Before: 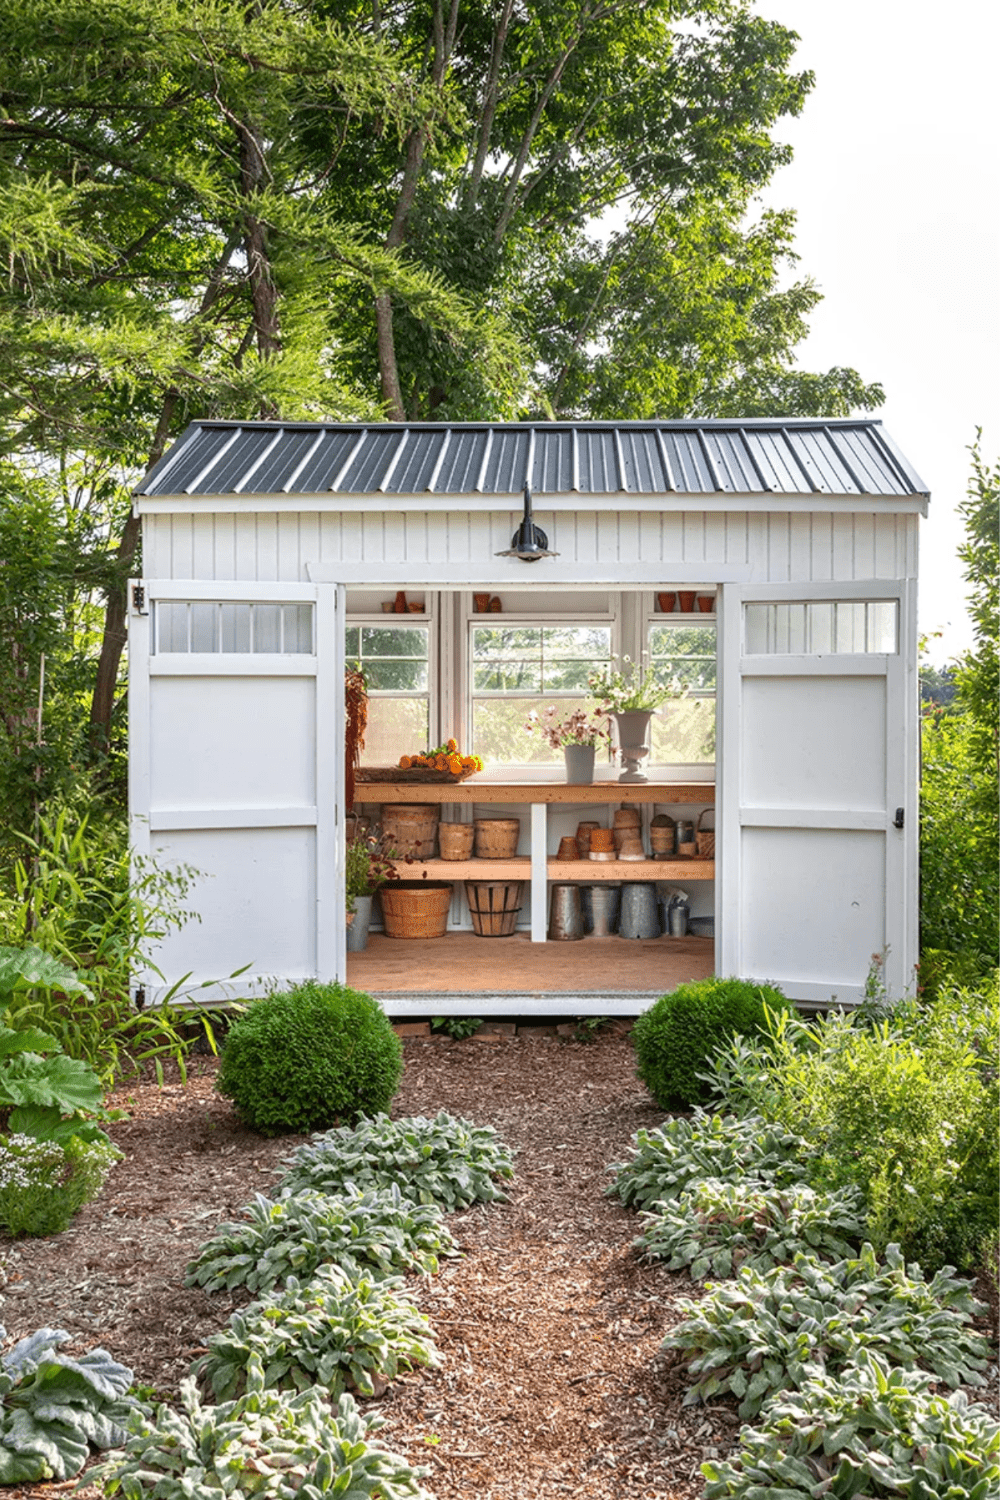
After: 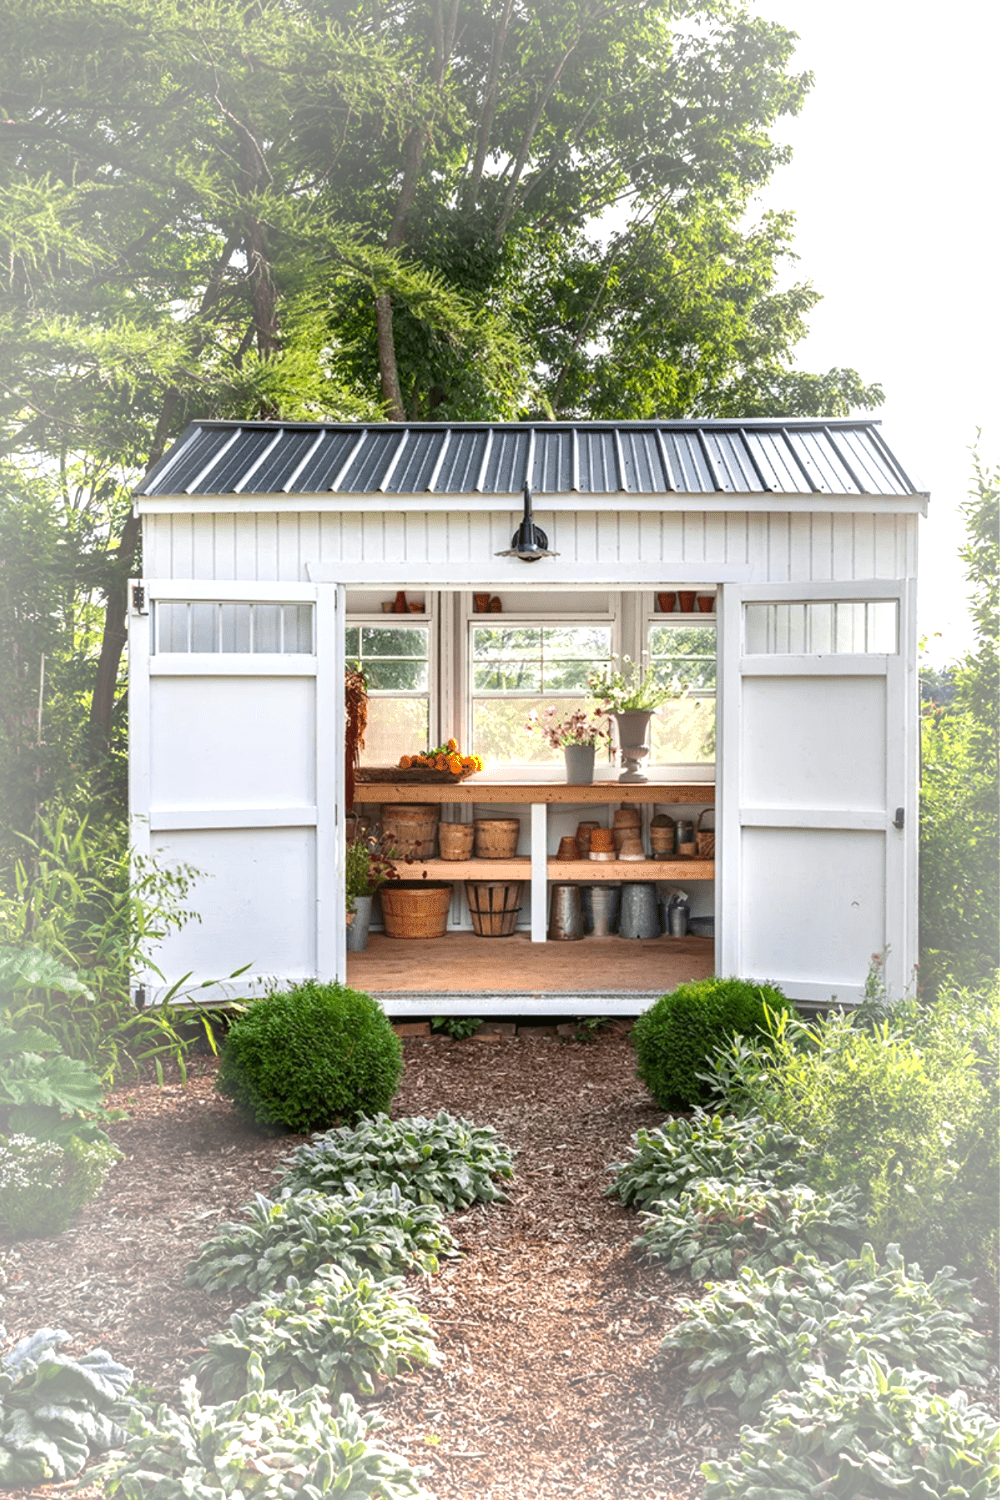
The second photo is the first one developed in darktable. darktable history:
vignetting: fall-off start 65.77%, fall-off radius 39.66%, brightness 0.296, saturation 0.003, automatic ratio true, width/height ratio 0.669, unbound false
tone equalizer: -8 EV -0.001 EV, -7 EV 0.002 EV, -6 EV -0.002 EV, -5 EV -0.012 EV, -4 EV -0.053 EV, -3 EV -0.213 EV, -2 EV -0.237 EV, -1 EV 0.079 EV, +0 EV 0.301 EV
